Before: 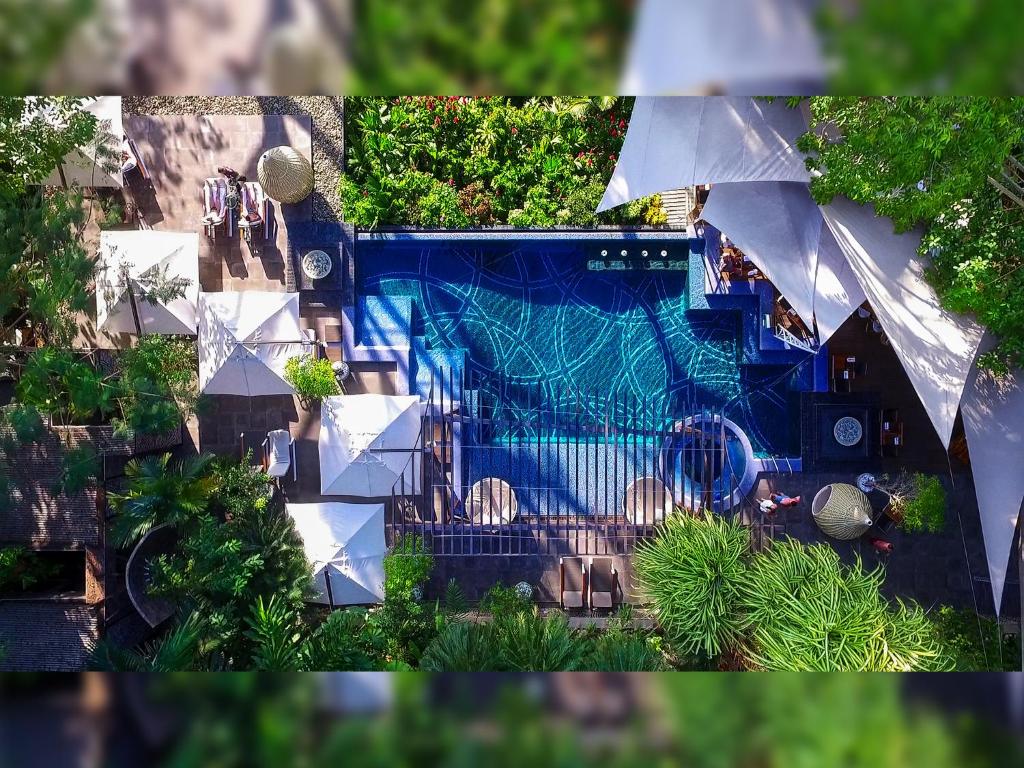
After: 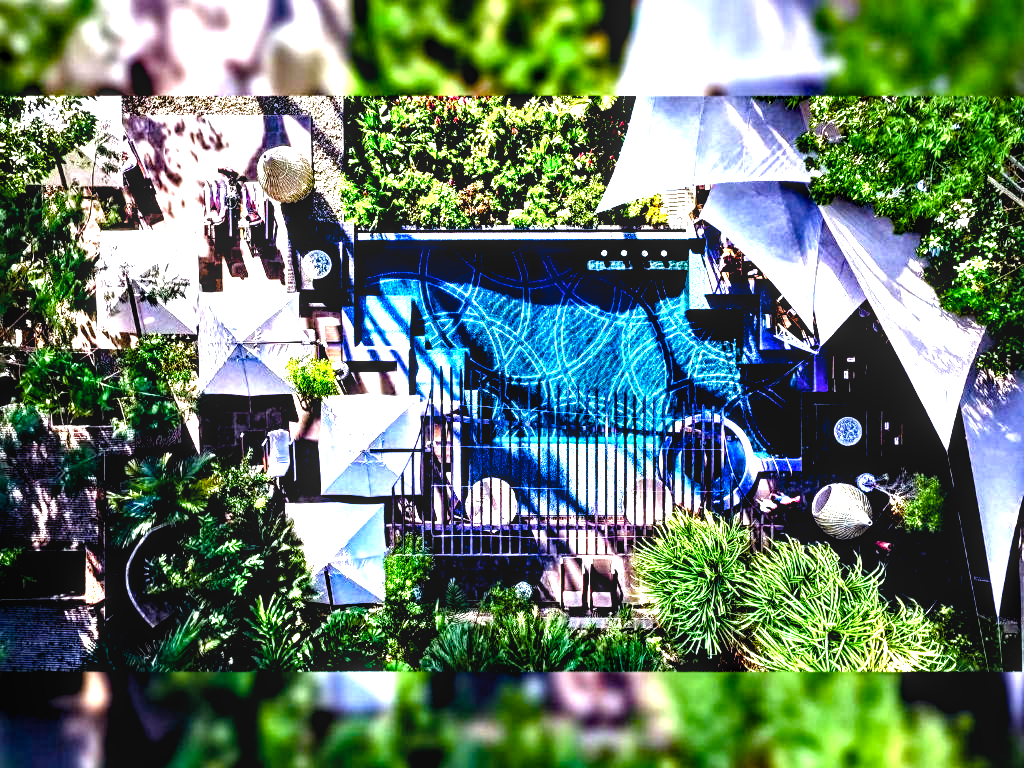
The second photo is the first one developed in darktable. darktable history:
color balance rgb: highlights gain › luminance 16.93%, highlights gain › chroma 2.882%, highlights gain › hue 259.06°, perceptual saturation grading › global saturation 20%, perceptual saturation grading › highlights -25.624%, perceptual saturation grading › shadows 49.715%, global vibrance 25.191%
tone equalizer: -8 EV -1.06 EV, -7 EV -0.997 EV, -6 EV -0.858 EV, -5 EV -0.577 EV, -3 EV 0.557 EV, -2 EV 0.893 EV, -1 EV 1.01 EV, +0 EV 1.05 EV
contrast equalizer: y [[0.48, 0.654, 0.731, 0.706, 0.772, 0.382], [0.55 ×6], [0 ×6], [0 ×6], [0 ×6]]
local contrast: detail 130%
